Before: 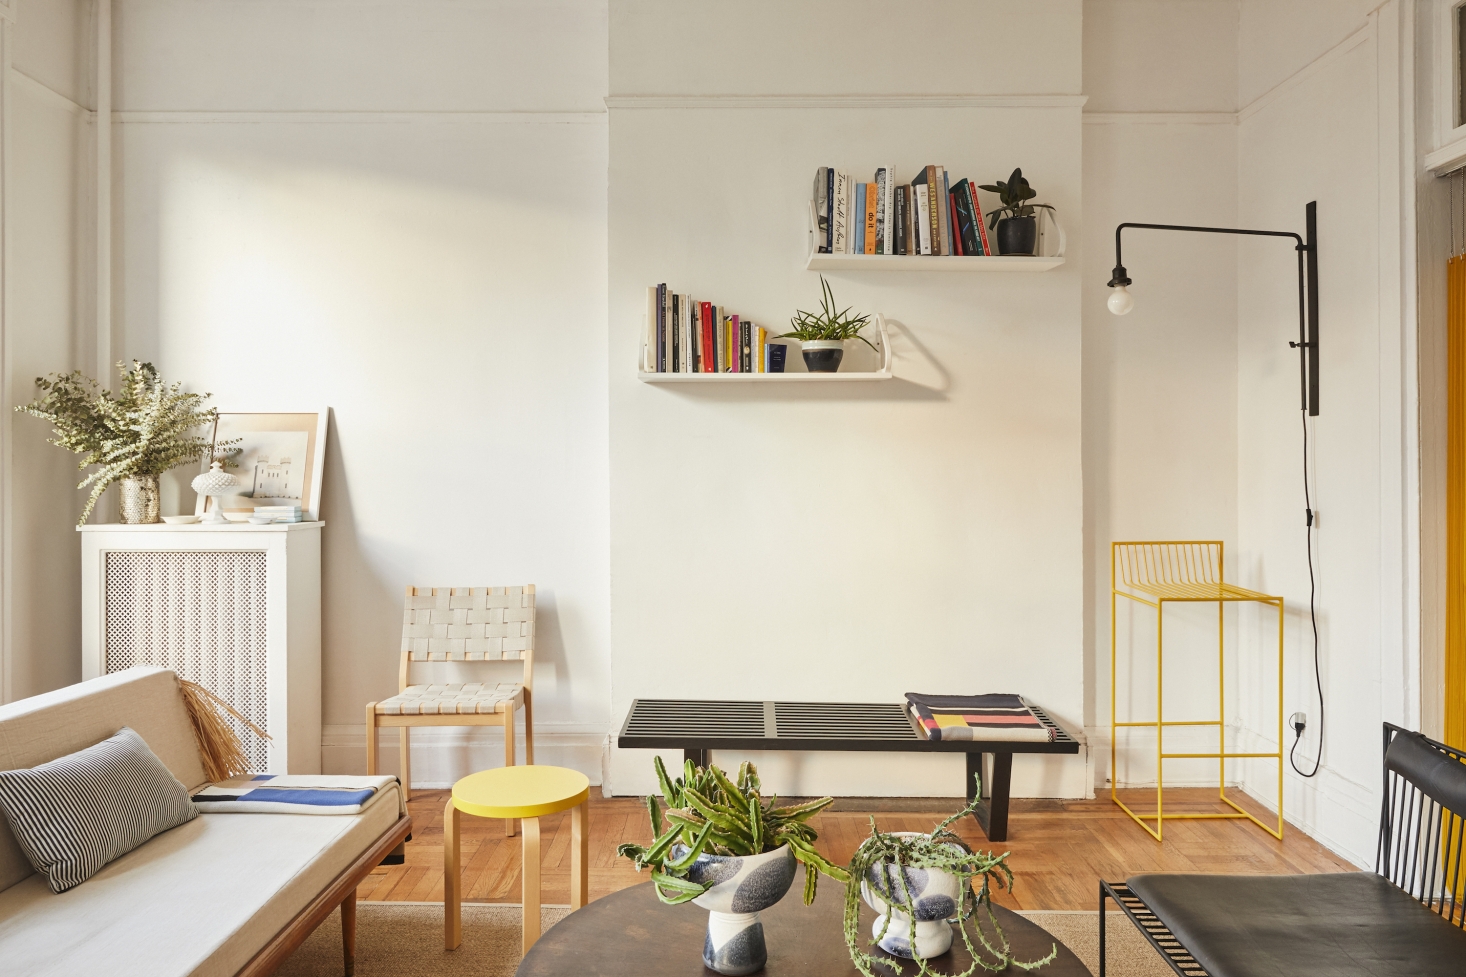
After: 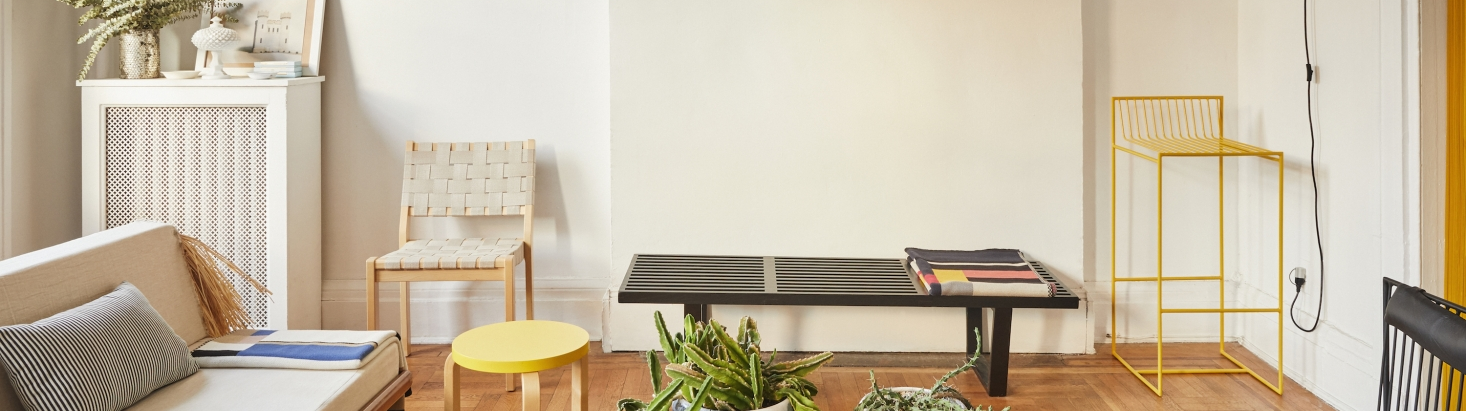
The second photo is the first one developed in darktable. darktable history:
crop: top 45.642%, bottom 12.145%
